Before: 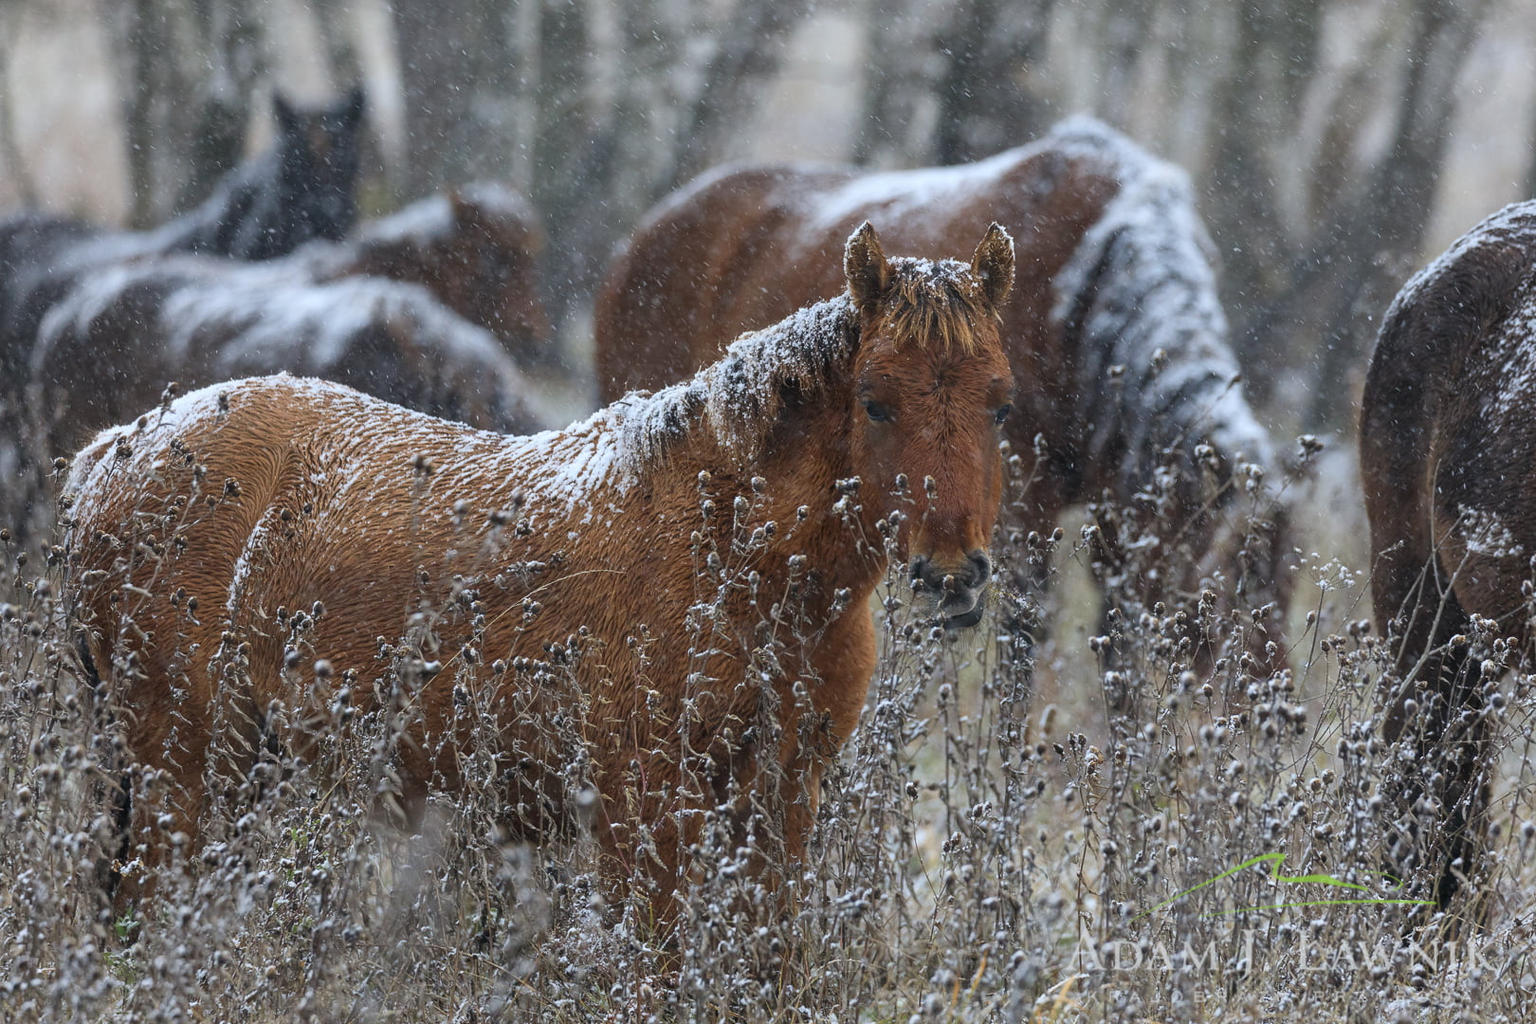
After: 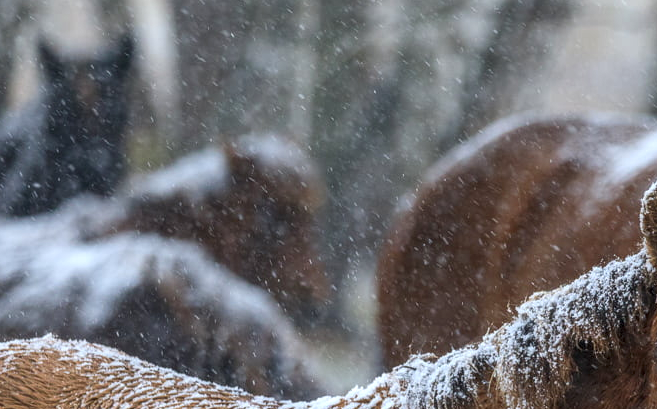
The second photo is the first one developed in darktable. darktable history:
crop: left 15.452%, top 5.459%, right 43.956%, bottom 56.62%
color balance: output saturation 110%
local contrast: detail 130%
